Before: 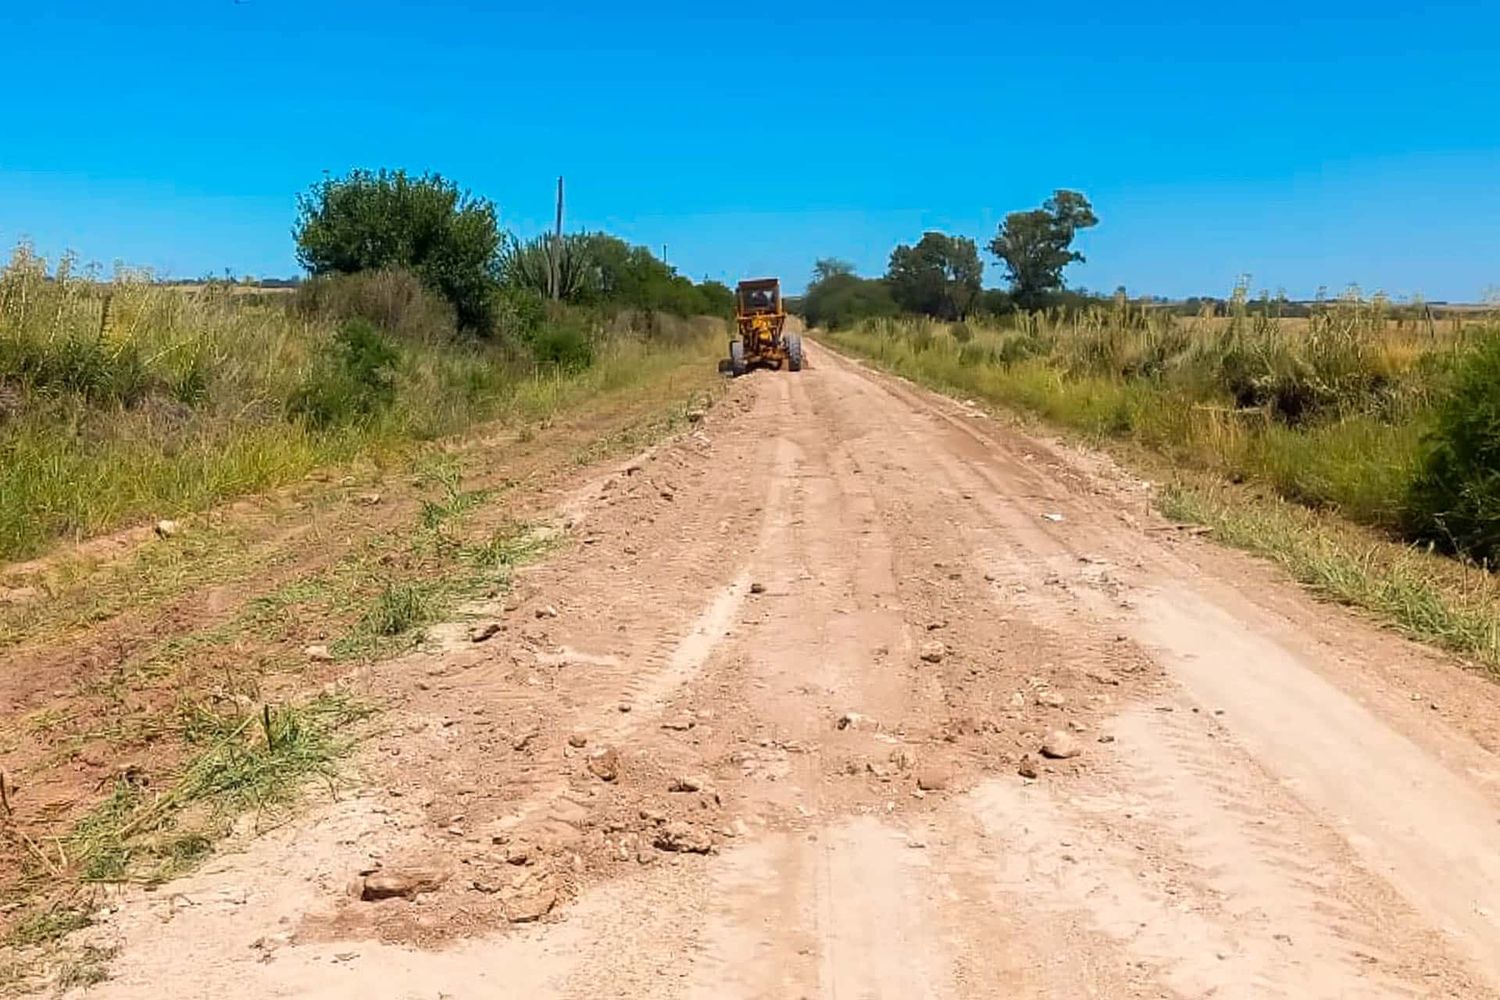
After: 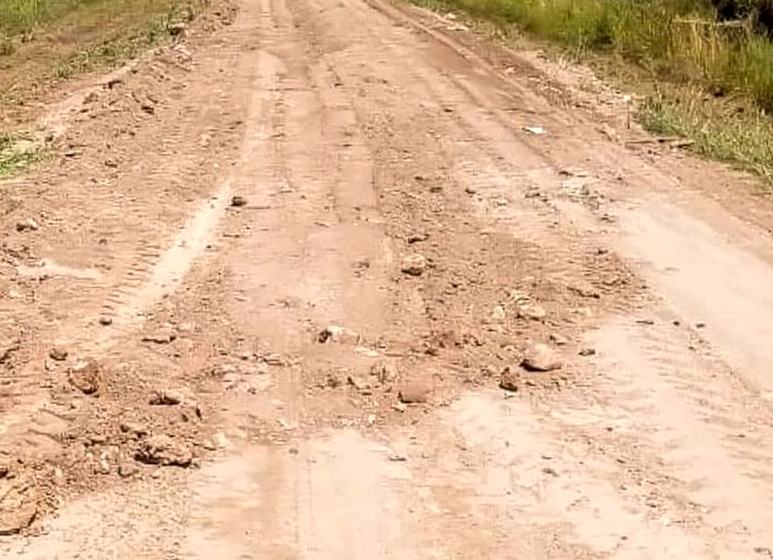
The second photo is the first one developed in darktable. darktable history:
local contrast: on, module defaults
crop: left 34.607%, top 38.722%, right 13.856%, bottom 5.265%
contrast brightness saturation: contrast 0.075, saturation 0.016
